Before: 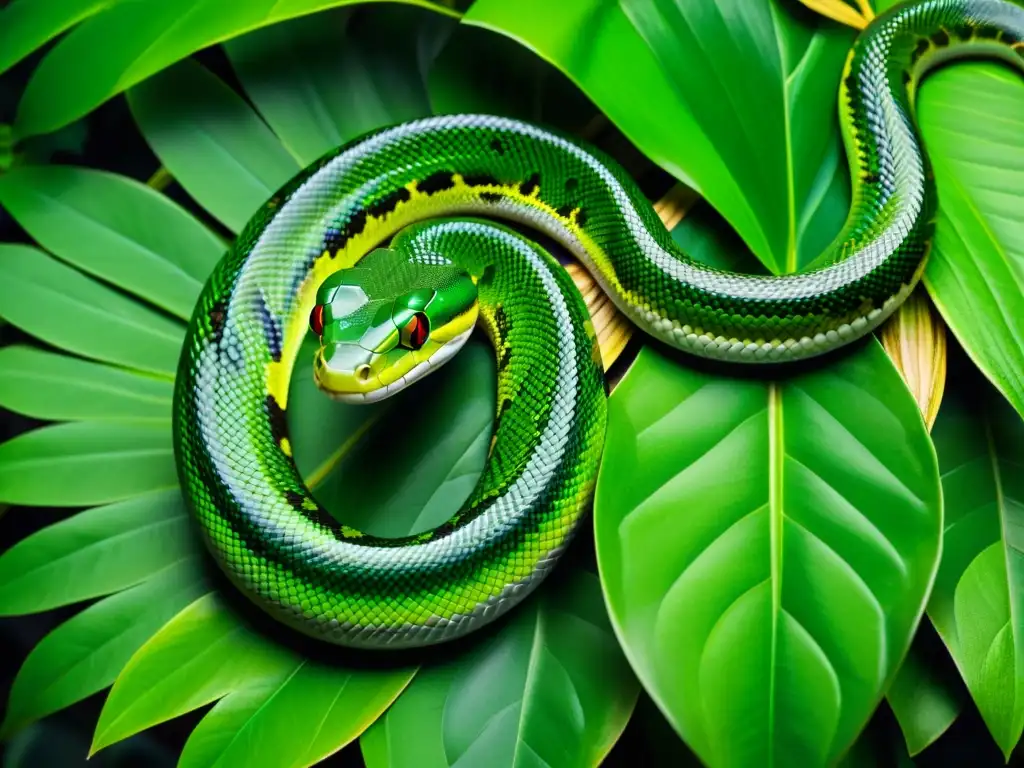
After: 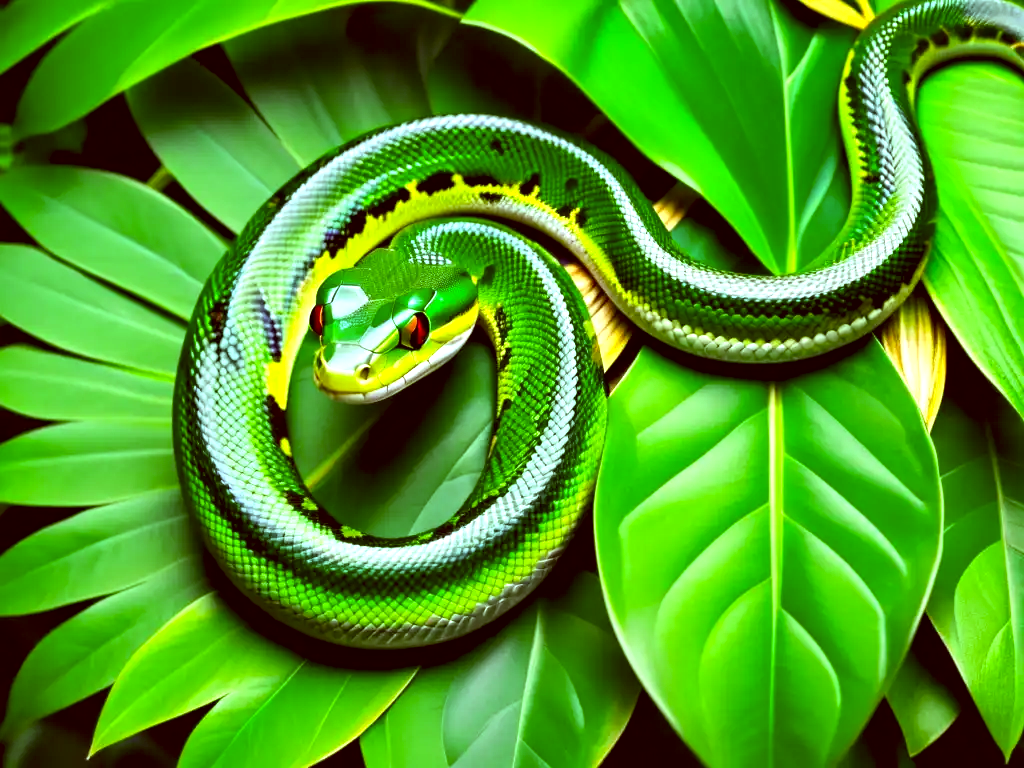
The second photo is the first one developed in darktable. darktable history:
color correction: highlights a* -5.94, highlights b* 9.48, shadows a* 10.12, shadows b* 23.94
contrast equalizer: octaves 7, y [[0.6 ×6], [0.55 ×6], [0 ×6], [0 ×6], [0 ×6]], mix 0.29
shadows and highlights: radius 171.16, shadows 27, white point adjustment 3.13, highlights -67.95, soften with gaussian
exposure: black level correction 0.001, exposure 0.5 EV, compensate exposure bias true, compensate highlight preservation false
white balance: red 0.967, blue 1.049
